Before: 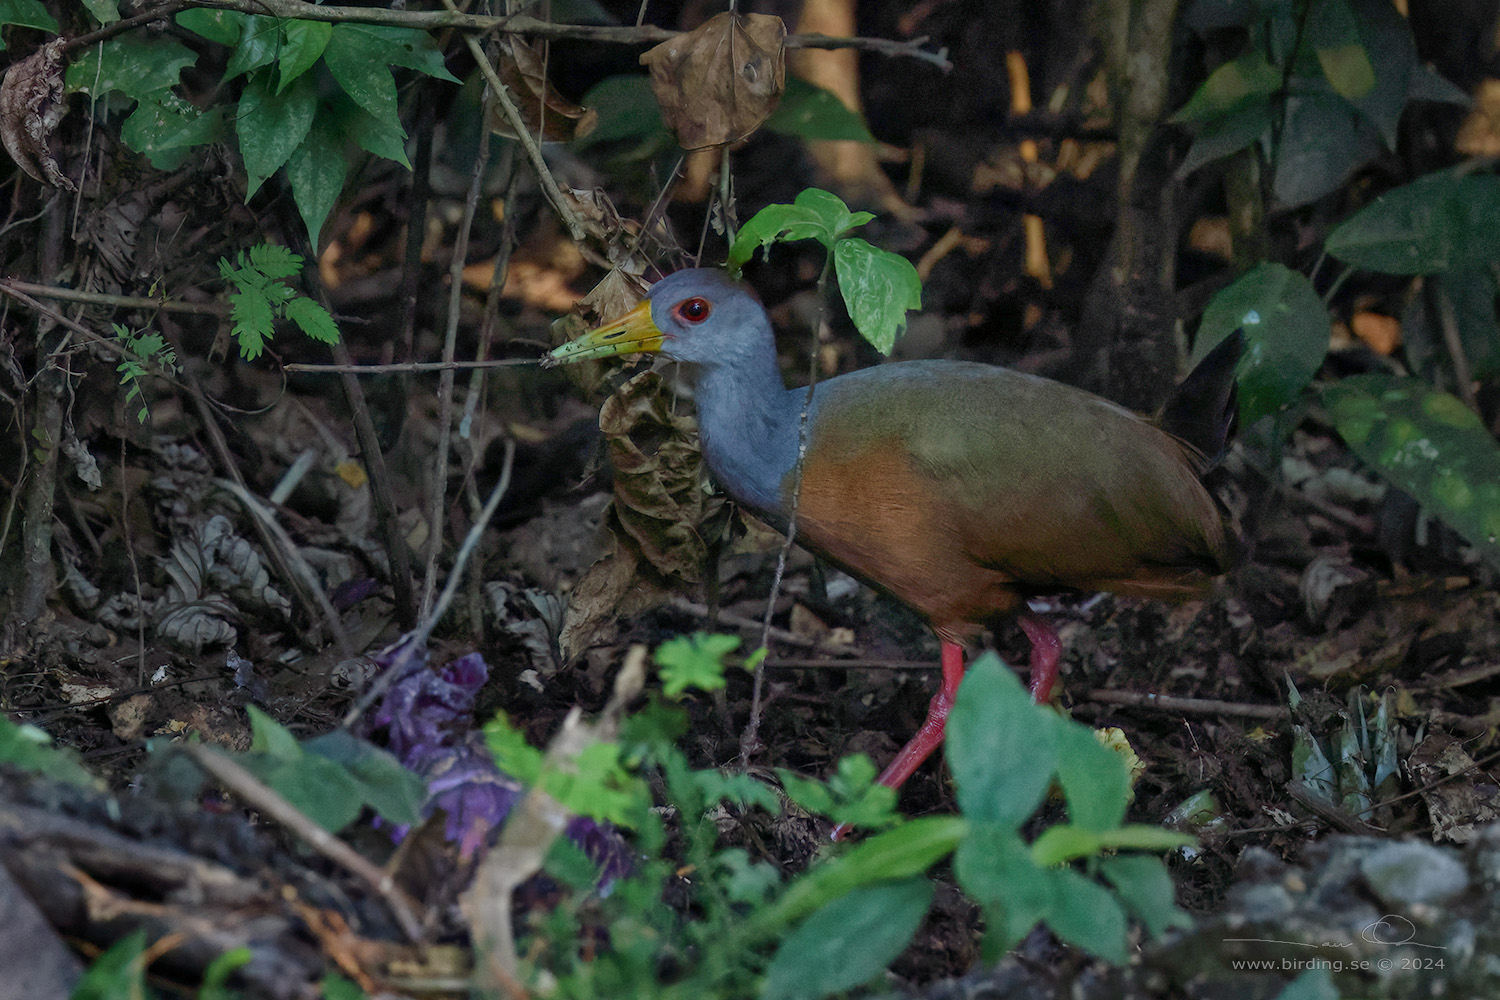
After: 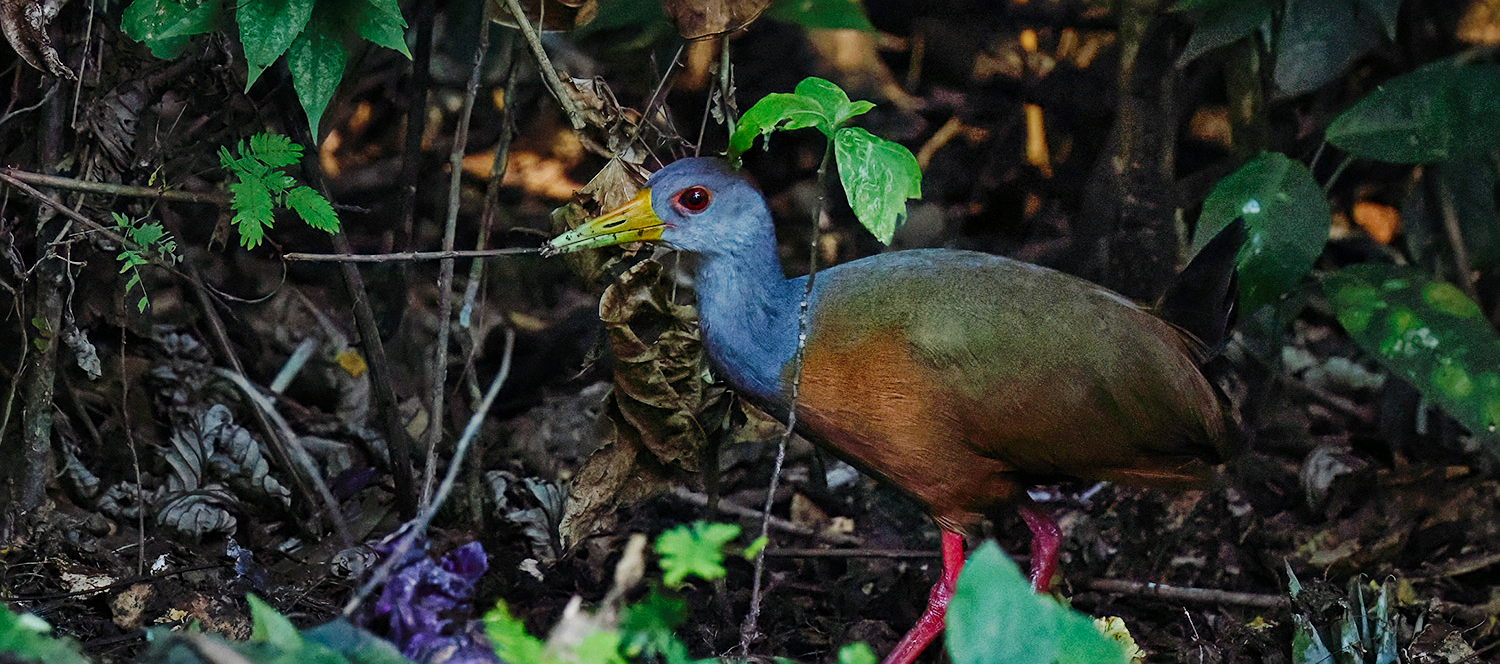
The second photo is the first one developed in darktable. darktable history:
sharpen: on, module defaults
crop: top 11.176%, bottom 22.344%
base curve: curves: ch0 [(0, 0) (0.036, 0.025) (0.121, 0.166) (0.206, 0.329) (0.605, 0.79) (1, 1)], preserve colors none
